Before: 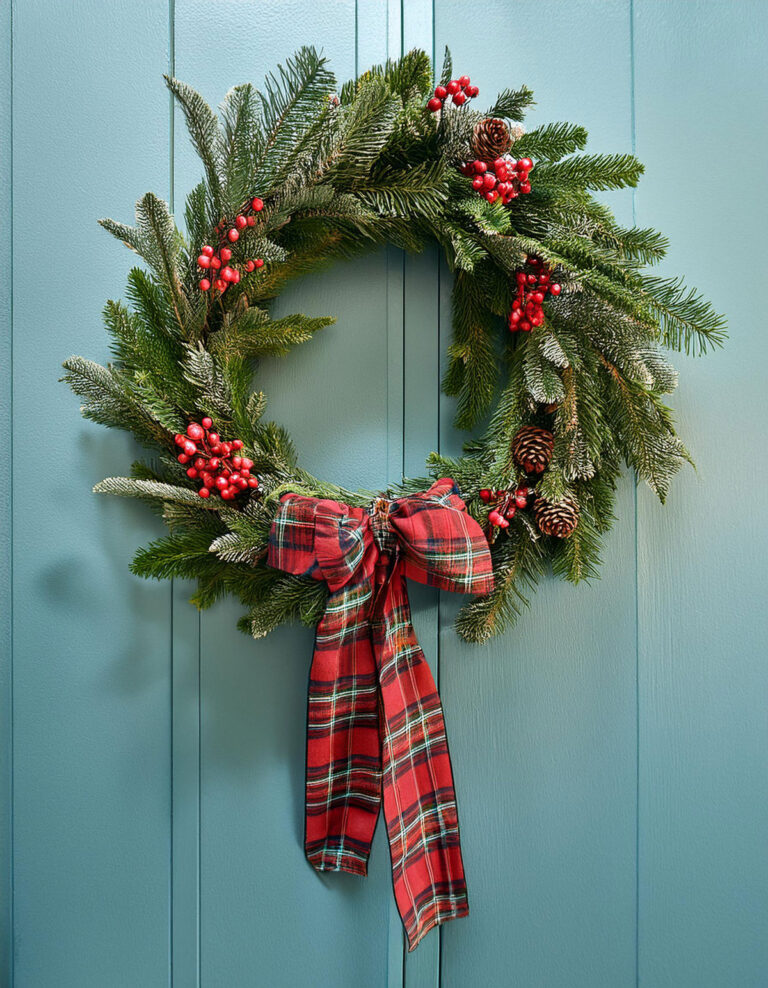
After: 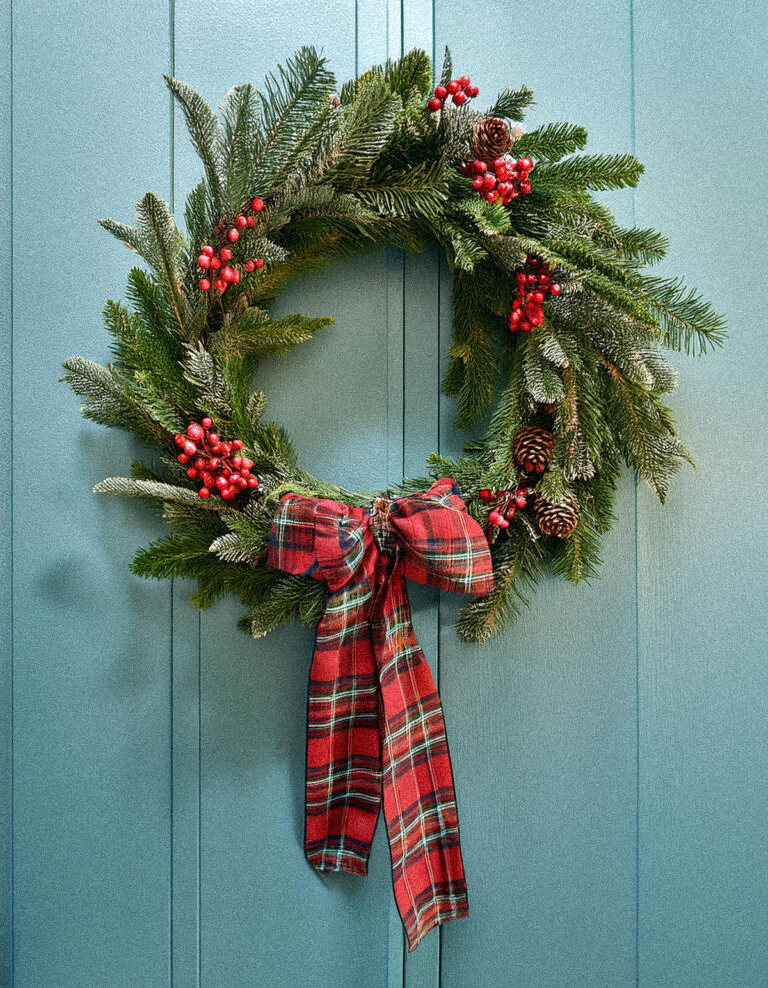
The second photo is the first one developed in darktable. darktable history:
grain: coarseness 9.38 ISO, strength 34.99%, mid-tones bias 0%
